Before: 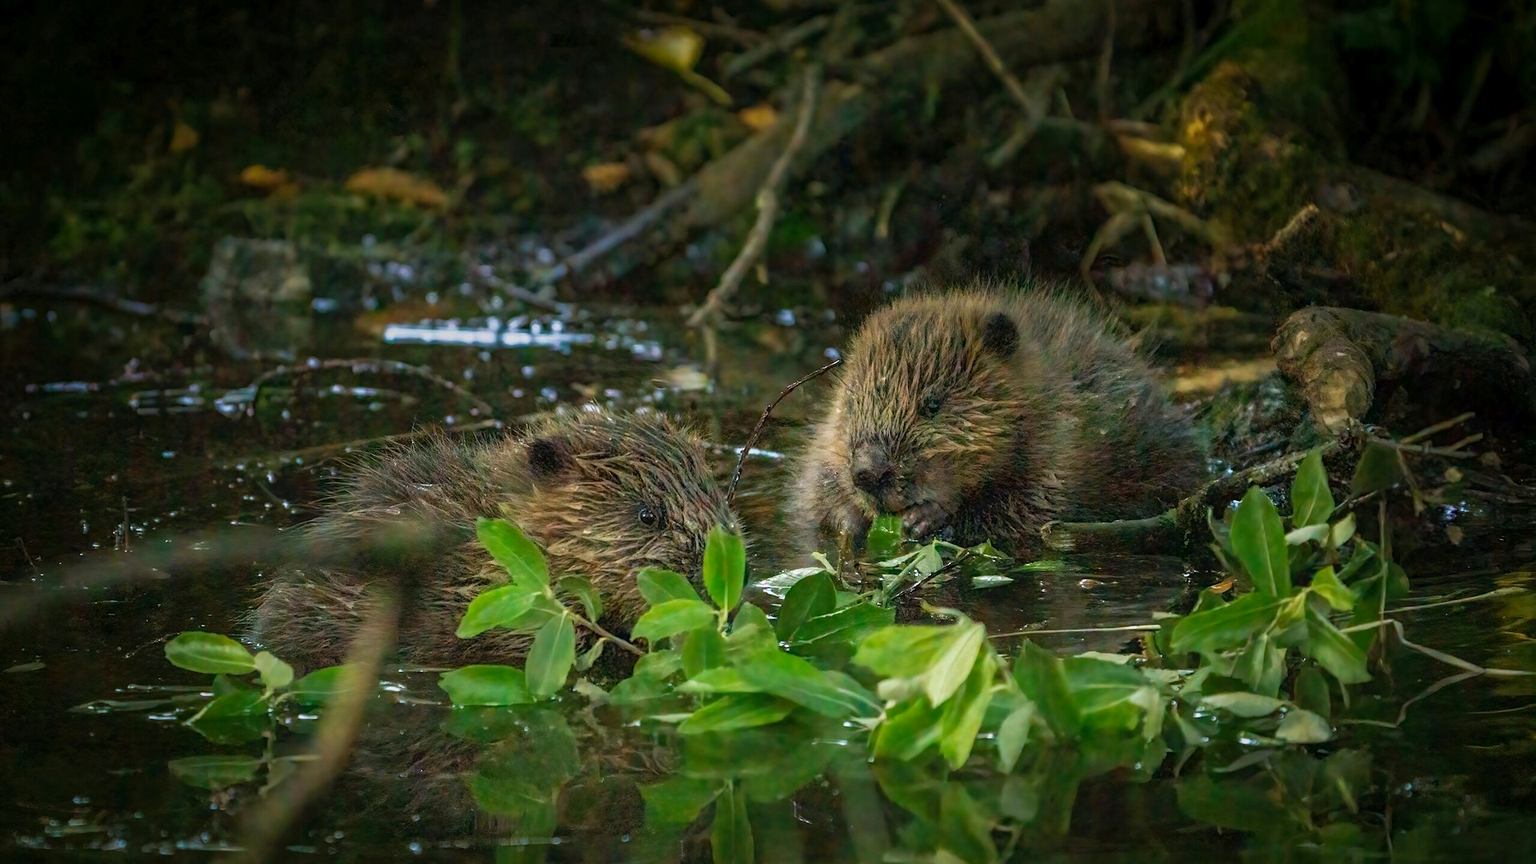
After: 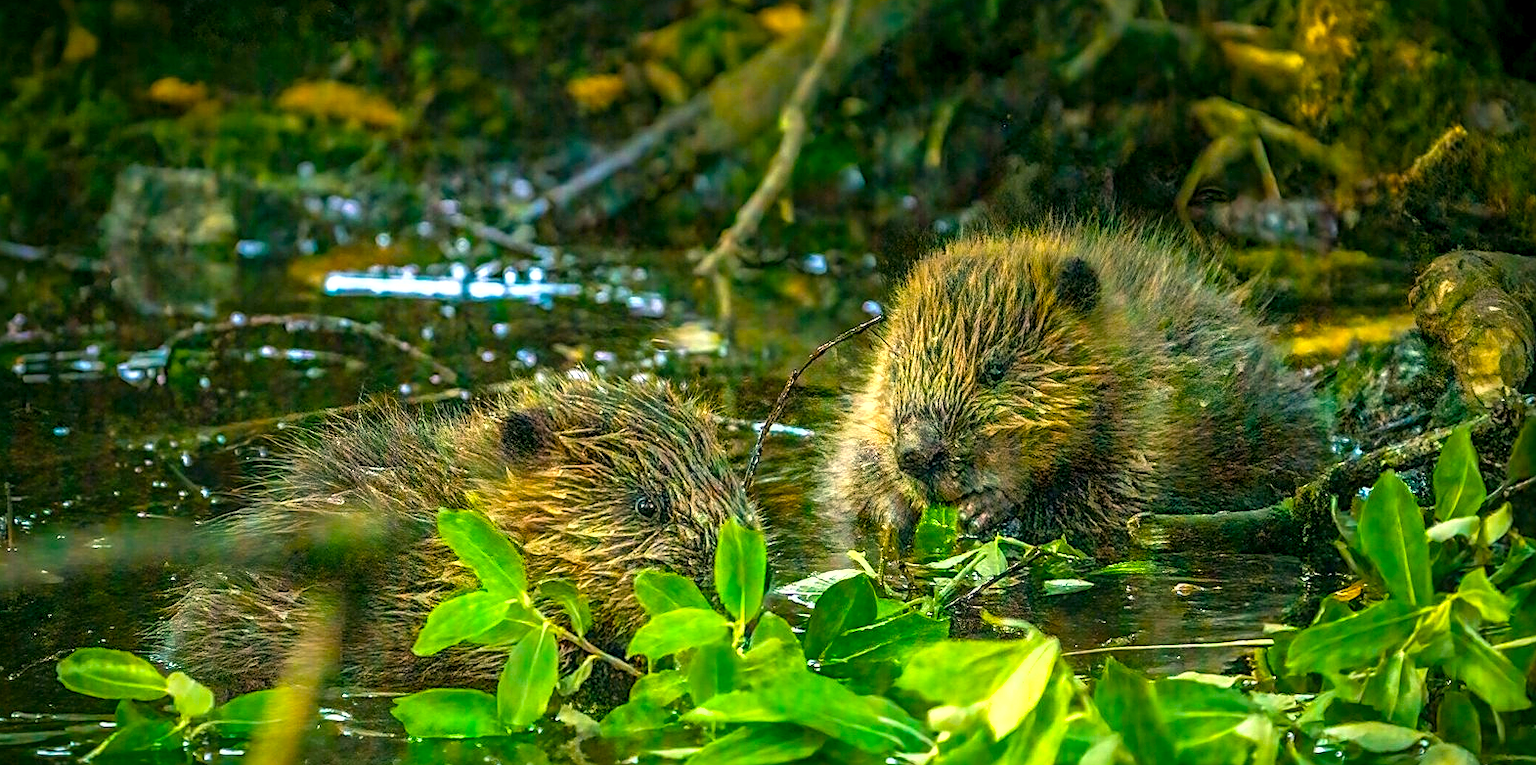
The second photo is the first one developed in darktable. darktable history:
exposure: exposure 0.748 EV, compensate highlight preservation false
color balance rgb: highlights gain › luminance 14.966%, linear chroma grading › global chroma 14.927%, perceptual saturation grading › global saturation 24.877%, global vibrance 20%
sharpen: amount 0.49
crop: left 7.741%, top 11.79%, right 10.409%, bottom 15.386%
local contrast: detail 130%
color correction: highlights a* -0.438, highlights b* 9.12, shadows a* -8.83, shadows b* 0.797
shadows and highlights: shadows 25.46, highlights -23.96
